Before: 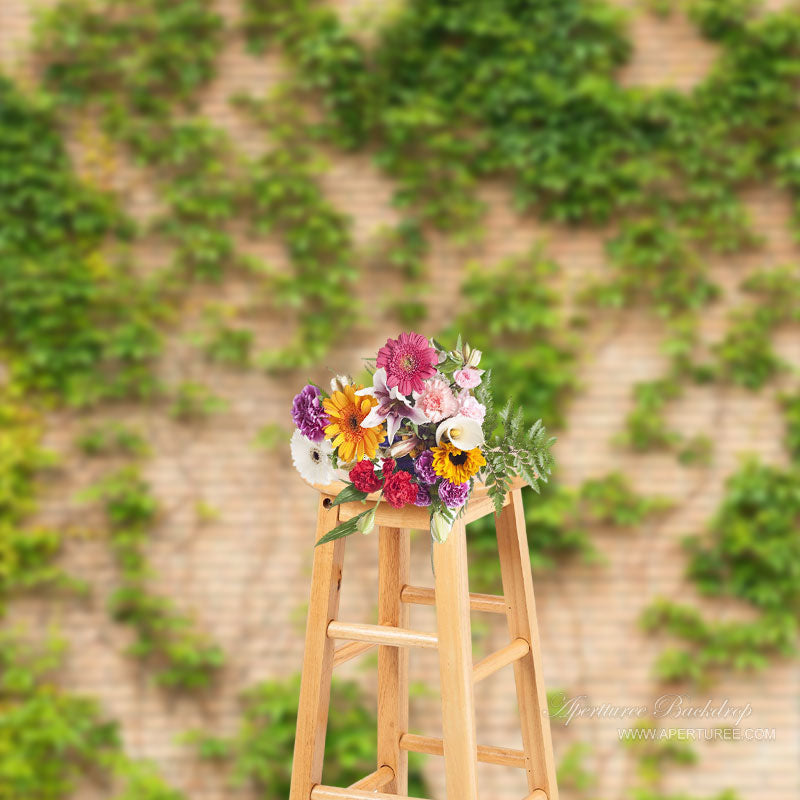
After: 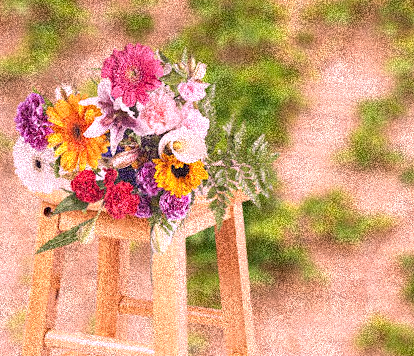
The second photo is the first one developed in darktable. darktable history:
white balance: red 1.188, blue 1.11
crop: left 35.03%, top 36.625%, right 14.663%, bottom 20.057%
rotate and perspective: rotation 1.72°, automatic cropping off
grain: coarseness 3.75 ISO, strength 100%, mid-tones bias 0%
